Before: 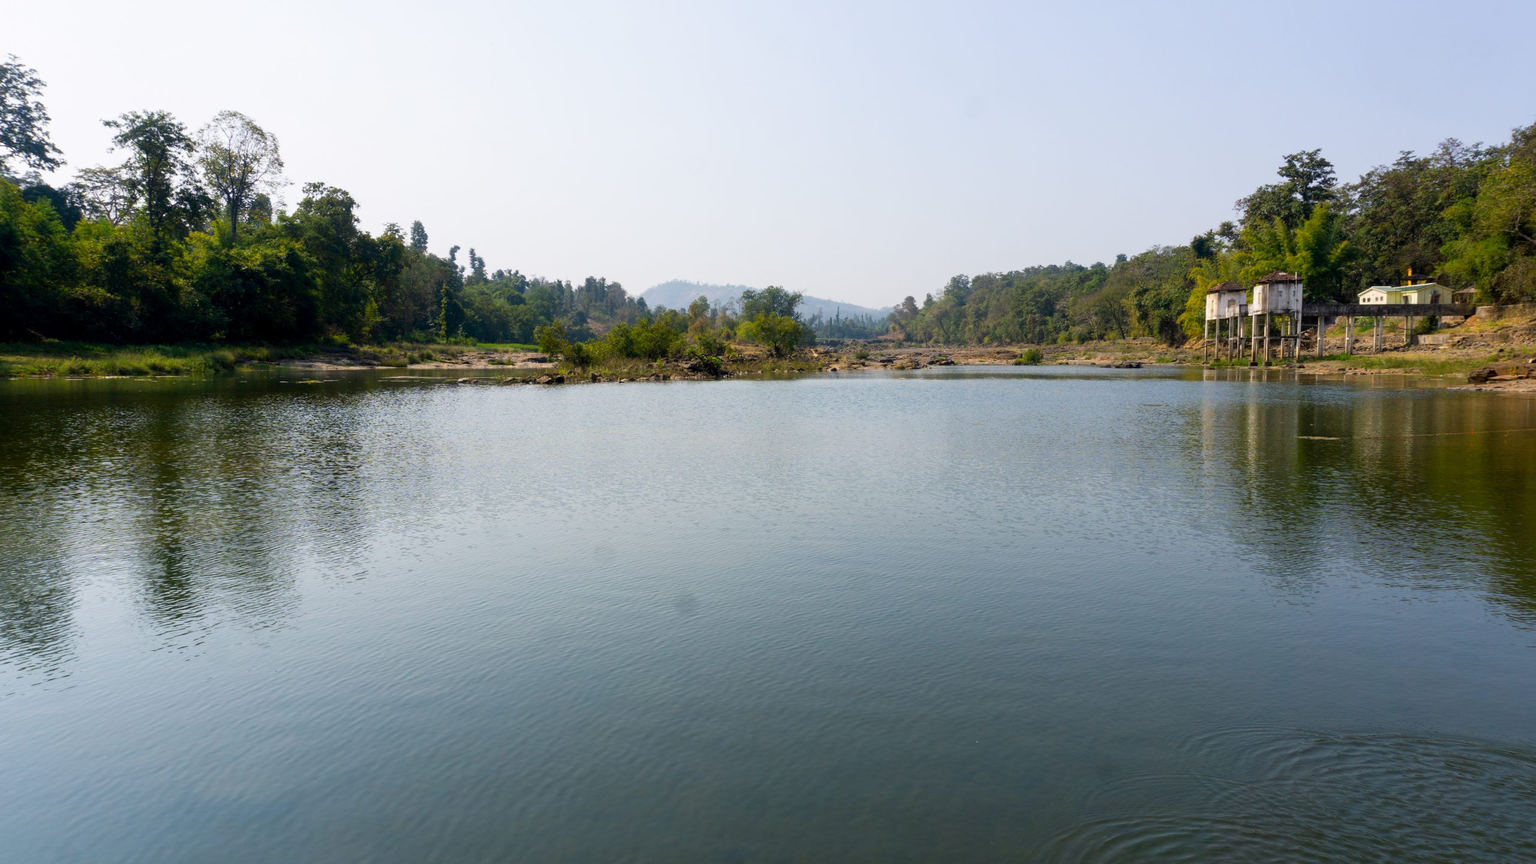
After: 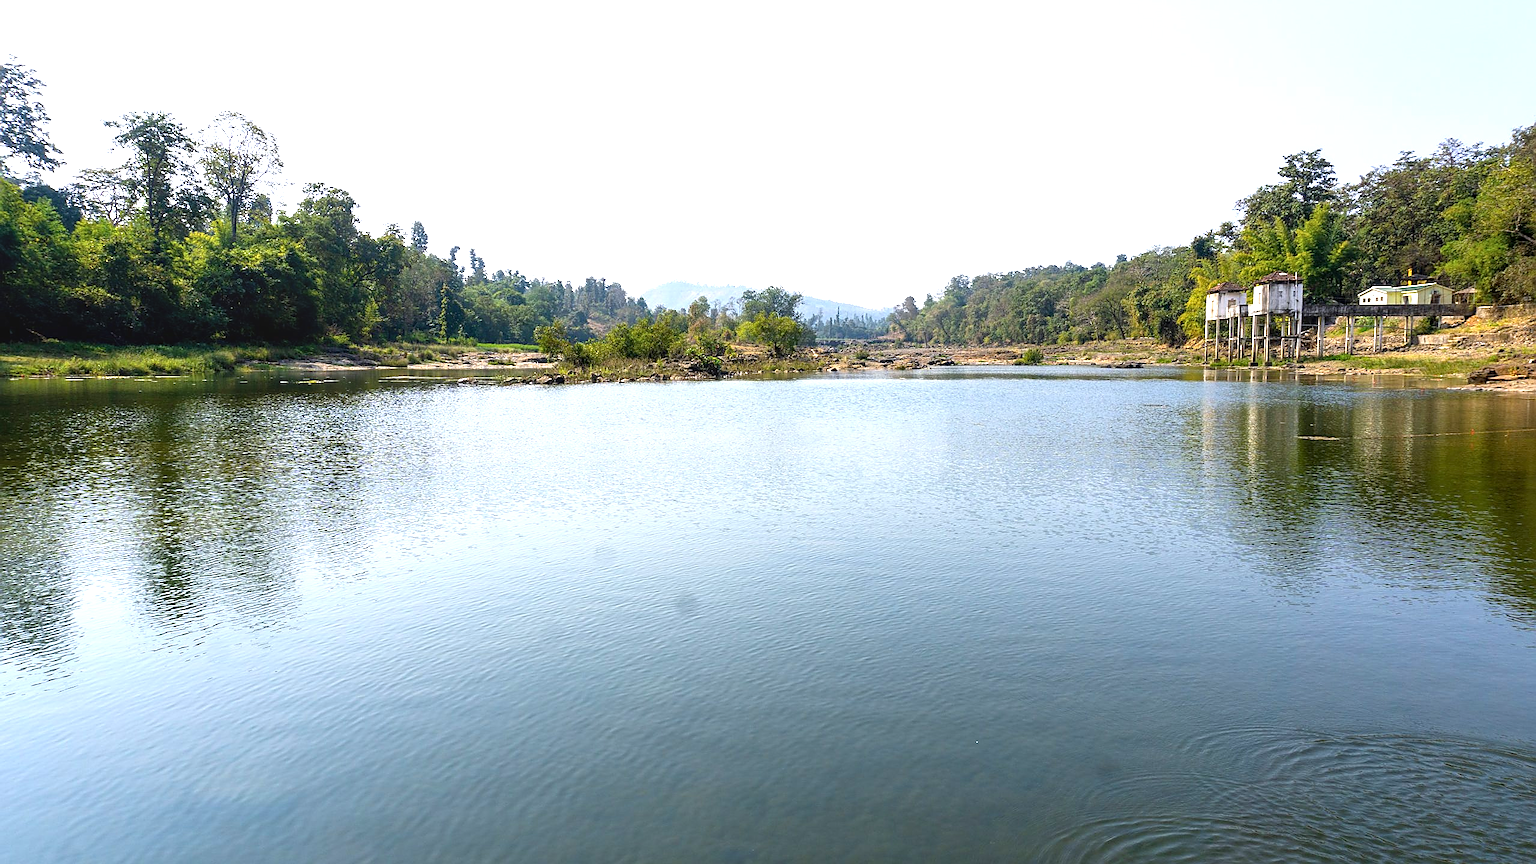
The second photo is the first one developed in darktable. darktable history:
exposure: black level correction 0, exposure 0.9 EV, compensate highlight preservation false
local contrast: on, module defaults
sharpen: radius 1.4, amount 1.25, threshold 0.7
white balance: red 0.974, blue 1.044
